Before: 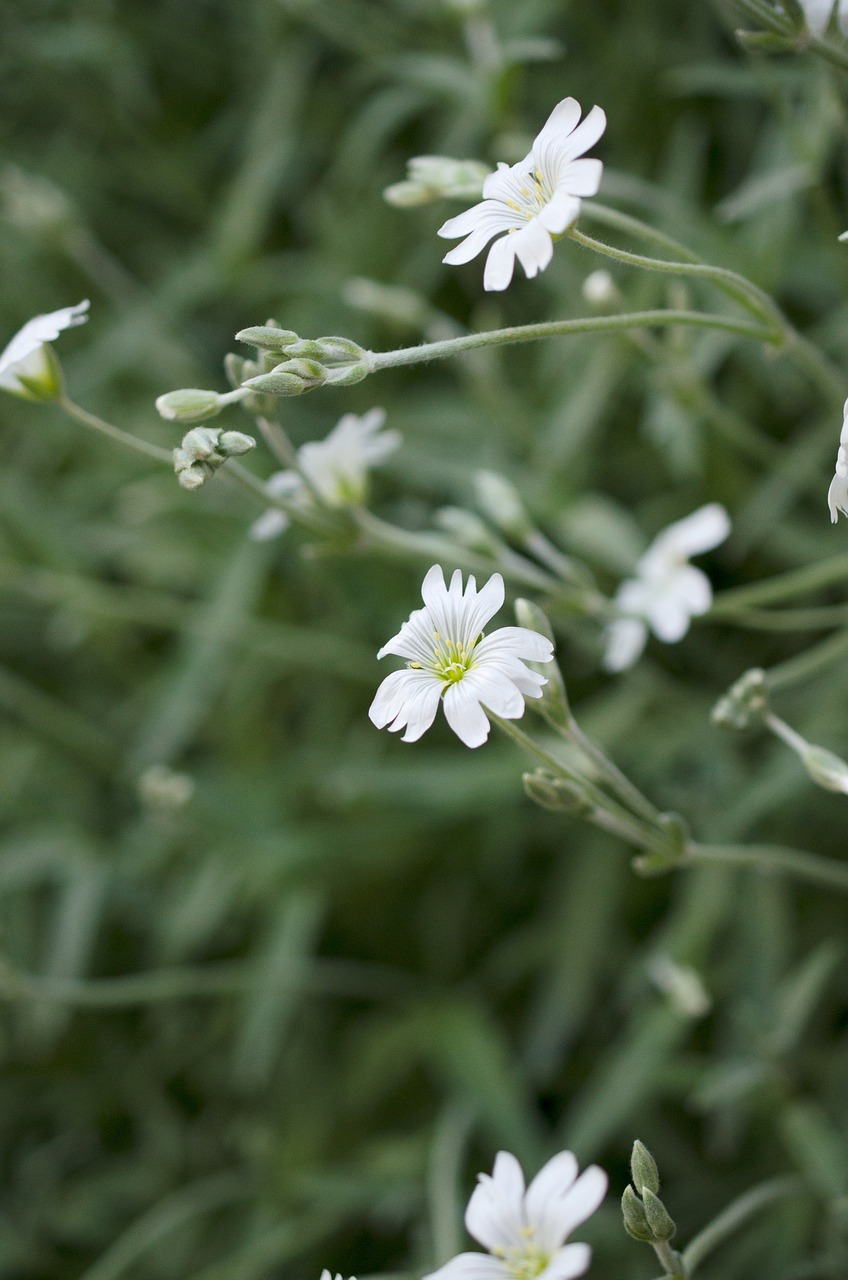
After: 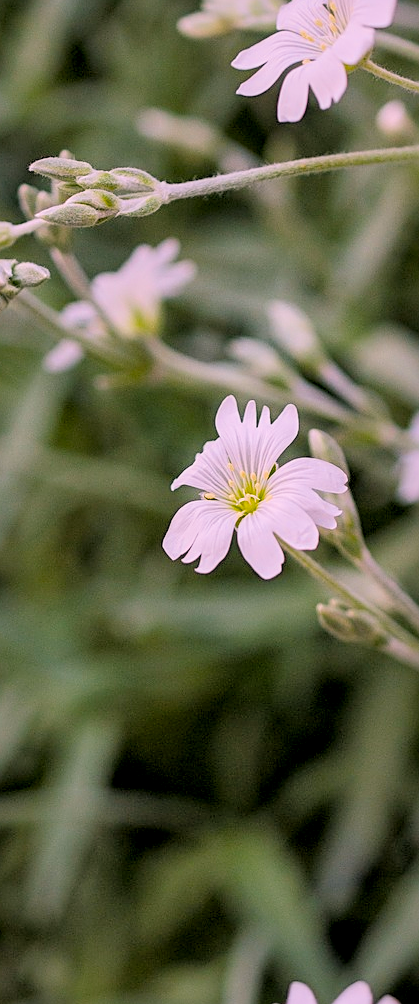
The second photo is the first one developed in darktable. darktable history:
shadows and highlights: on, module defaults
crop and rotate: angle 0.02°, left 24.353%, top 13.219%, right 26.156%, bottom 8.224%
tone equalizer: on, module defaults
exposure: exposure 0.128 EV, compensate highlight preservation false
sharpen: on, module defaults
local contrast: detail 130%
white balance: red 1.188, blue 1.11
filmic rgb: black relative exposure -7.75 EV, white relative exposure 4.4 EV, threshold 3 EV, target black luminance 0%, hardness 3.76, latitude 50.51%, contrast 1.074, highlights saturation mix 10%, shadows ↔ highlights balance -0.22%, color science v4 (2020), enable highlight reconstruction true
